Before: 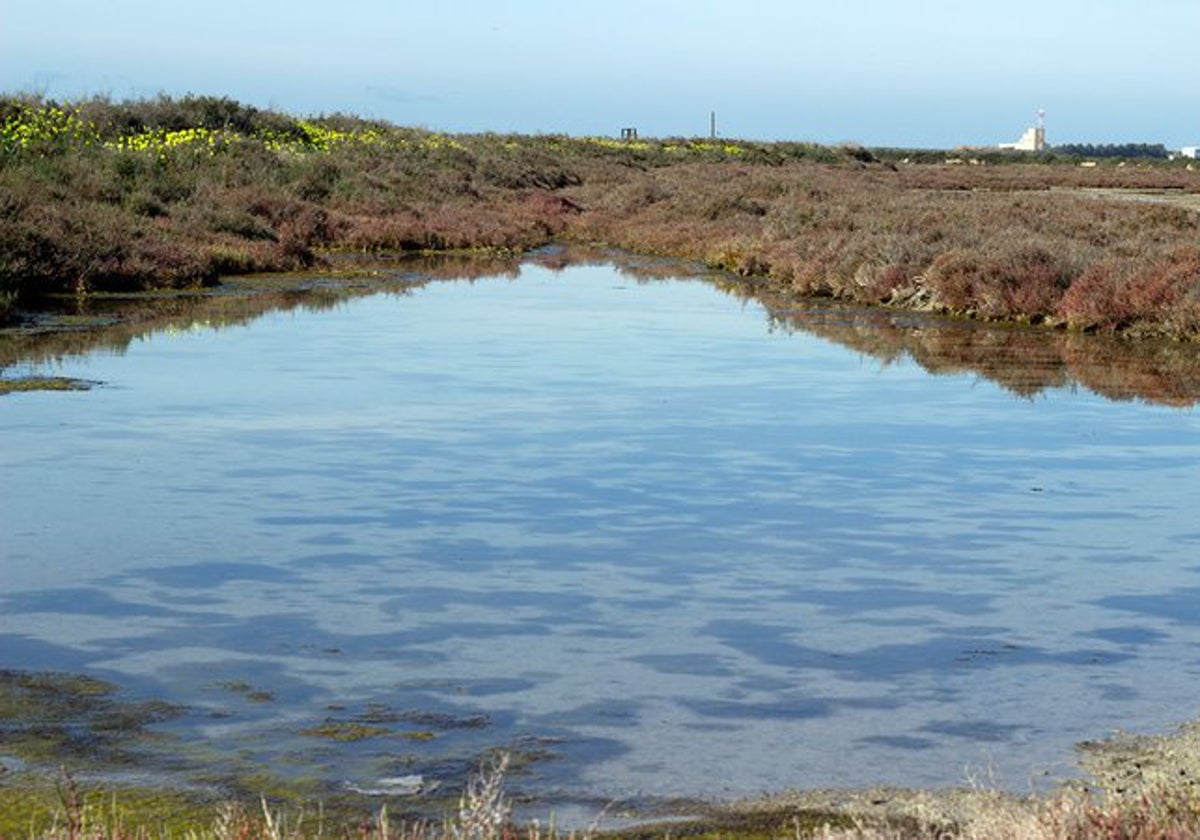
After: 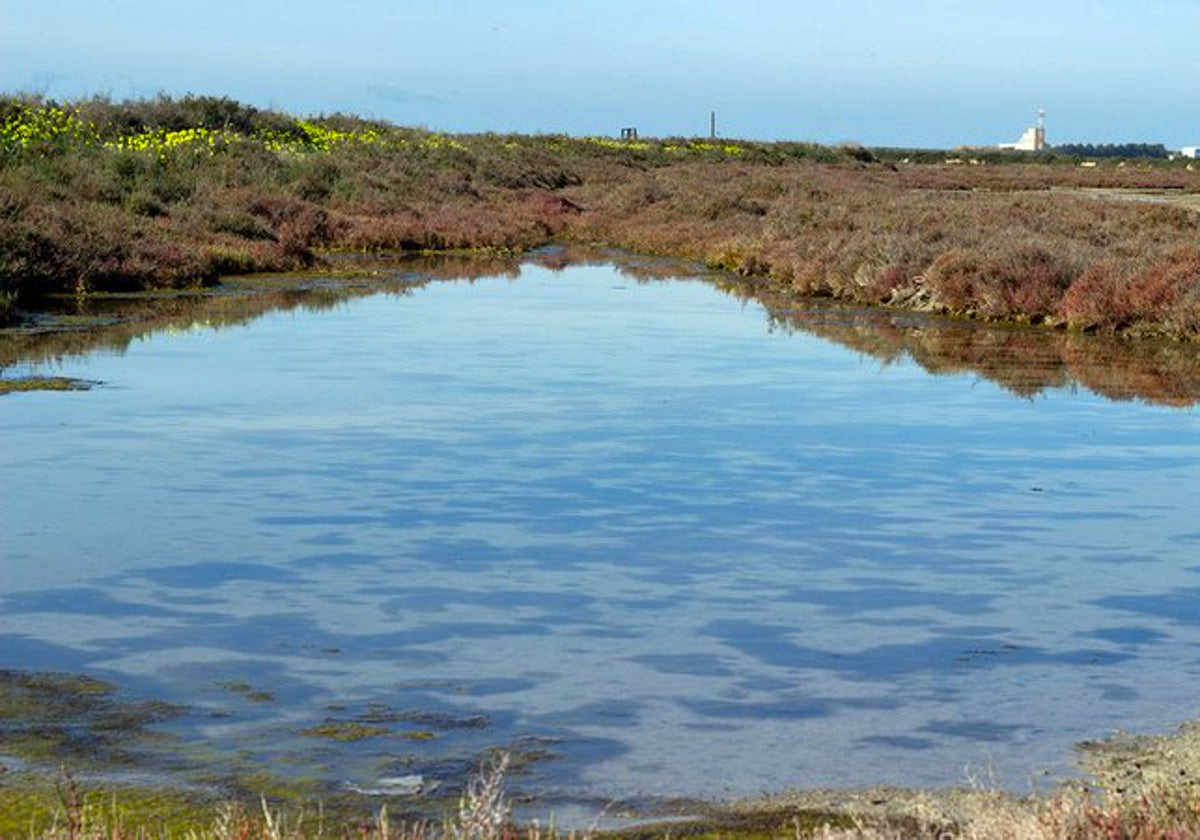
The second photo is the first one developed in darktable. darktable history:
shadows and highlights: soften with gaussian
contrast brightness saturation: saturation 0.18
color balance: on, module defaults
